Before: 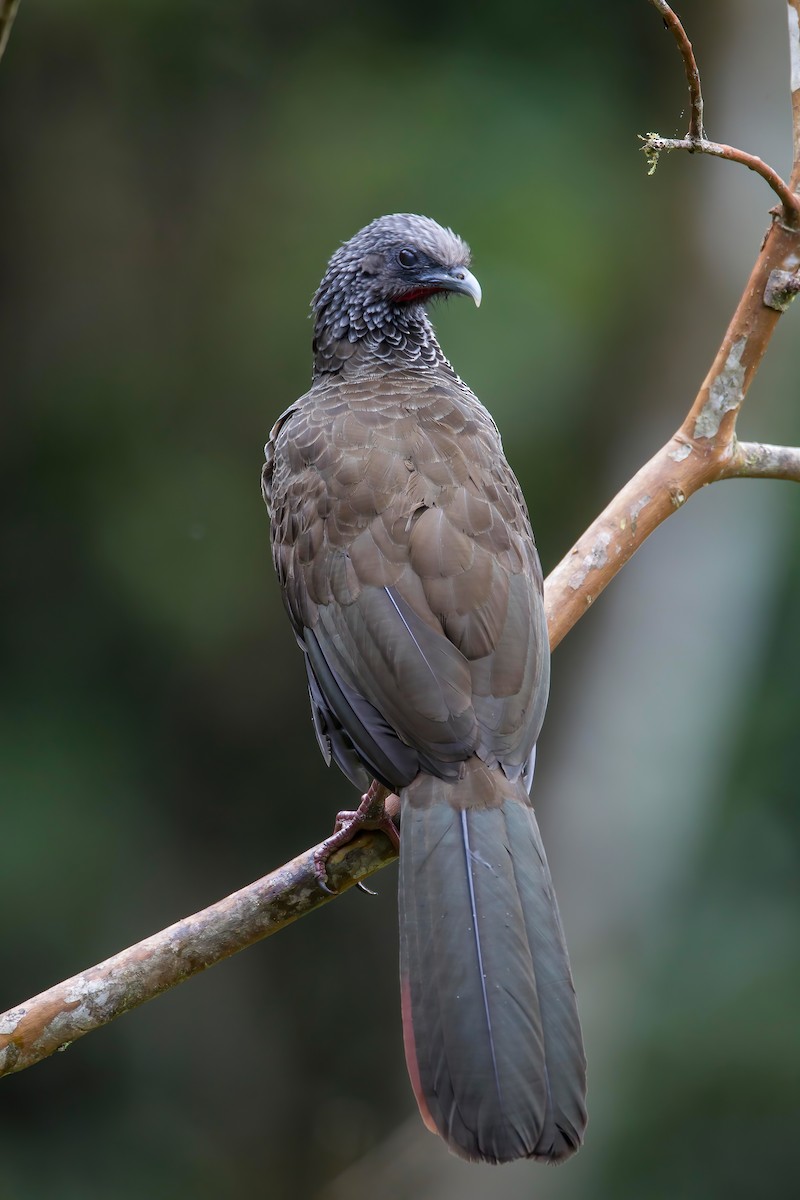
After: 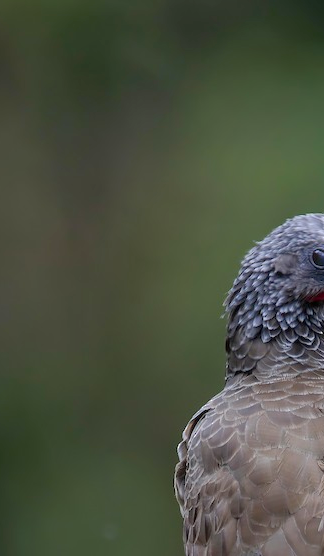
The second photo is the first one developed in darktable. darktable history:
shadows and highlights: on, module defaults
crop and rotate: left 10.914%, top 0.054%, right 48.579%, bottom 53.6%
